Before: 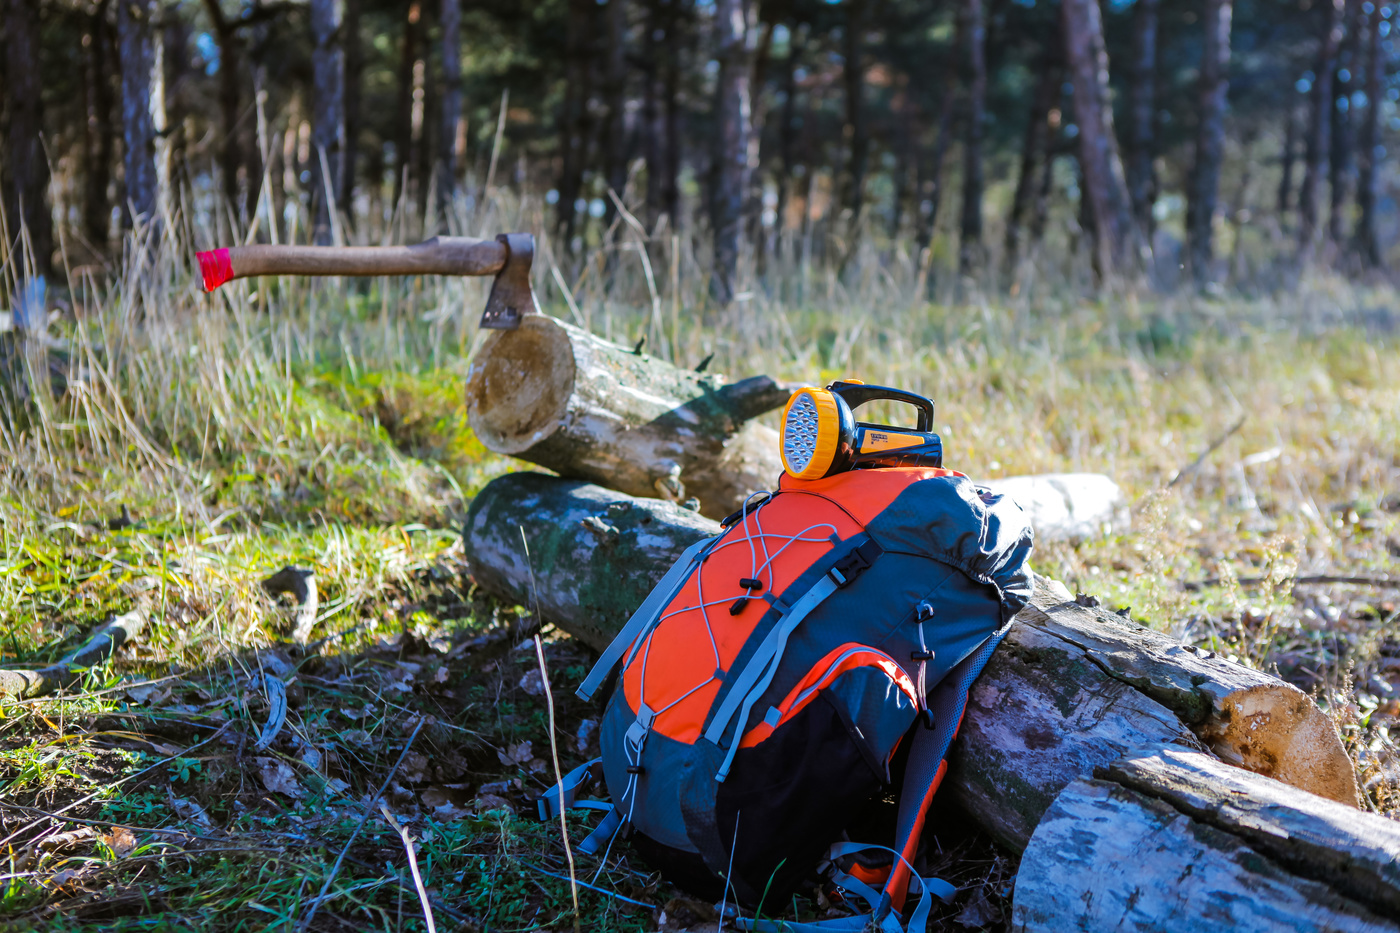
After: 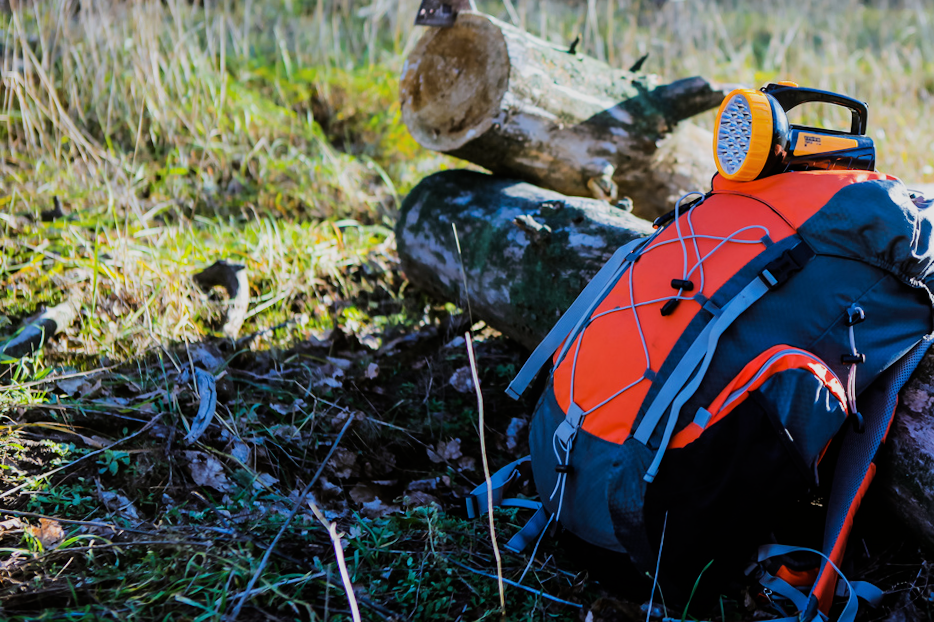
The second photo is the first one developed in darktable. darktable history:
crop and rotate: angle -0.82°, left 3.85%, top 31.828%, right 27.992%
filmic rgb: black relative exposure -7.5 EV, white relative exposure 5 EV, hardness 3.31, contrast 1.3, contrast in shadows safe
